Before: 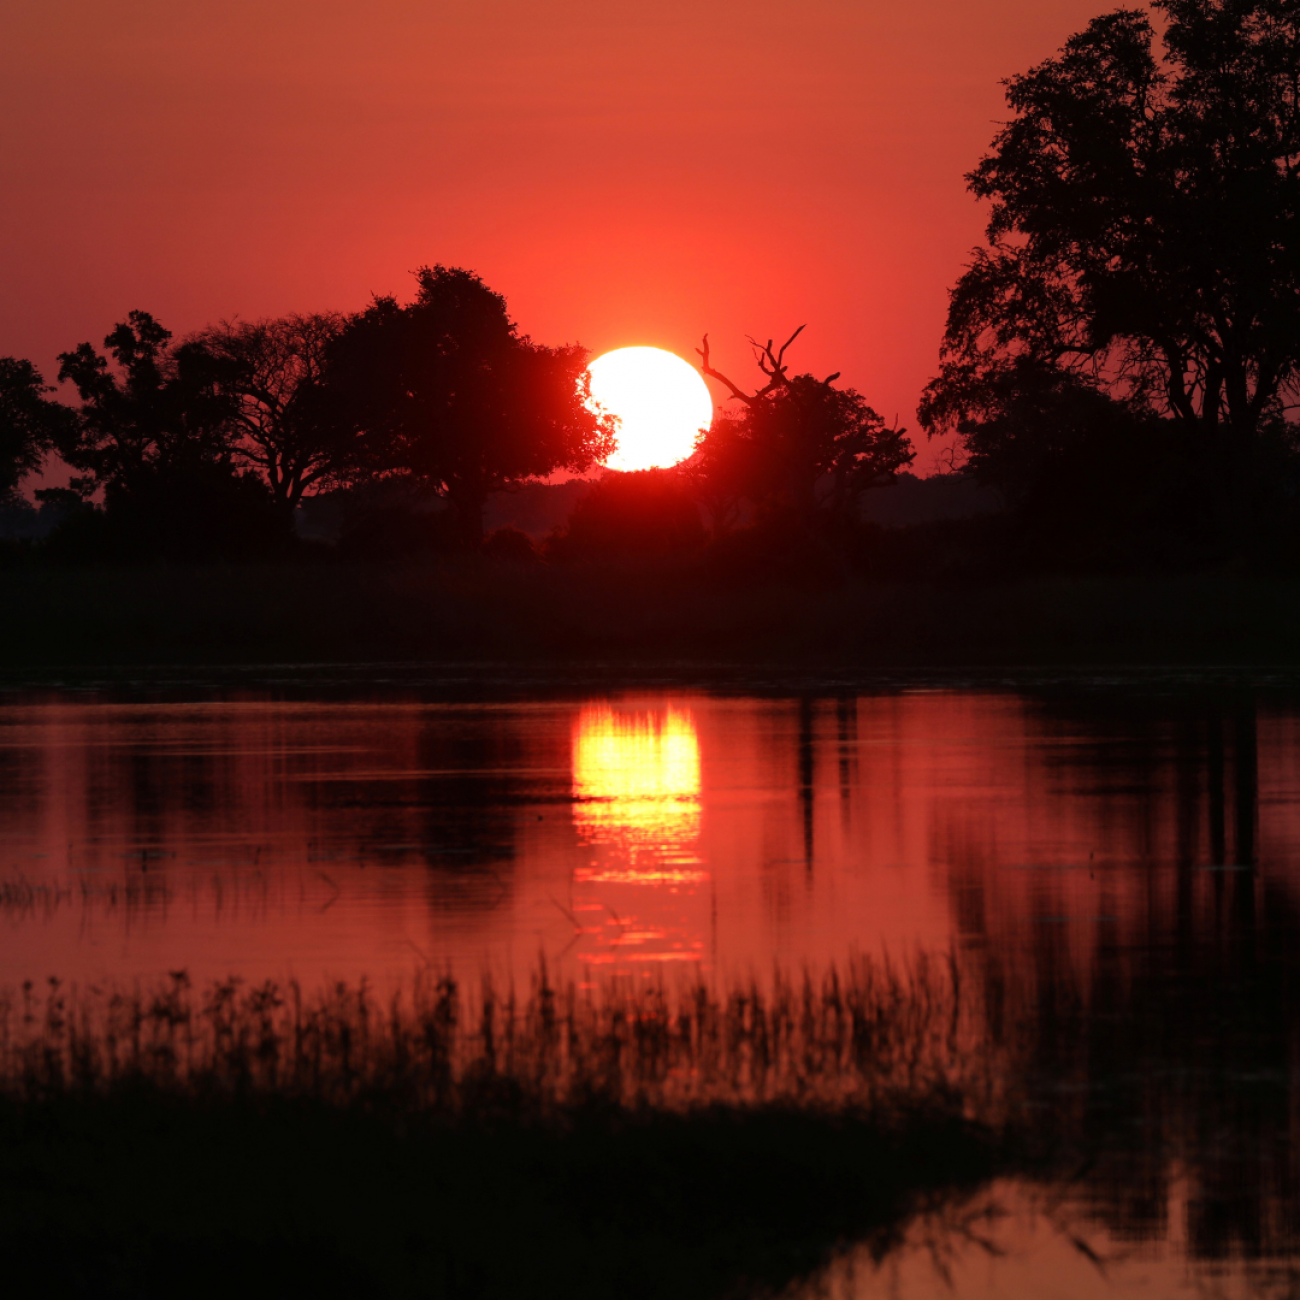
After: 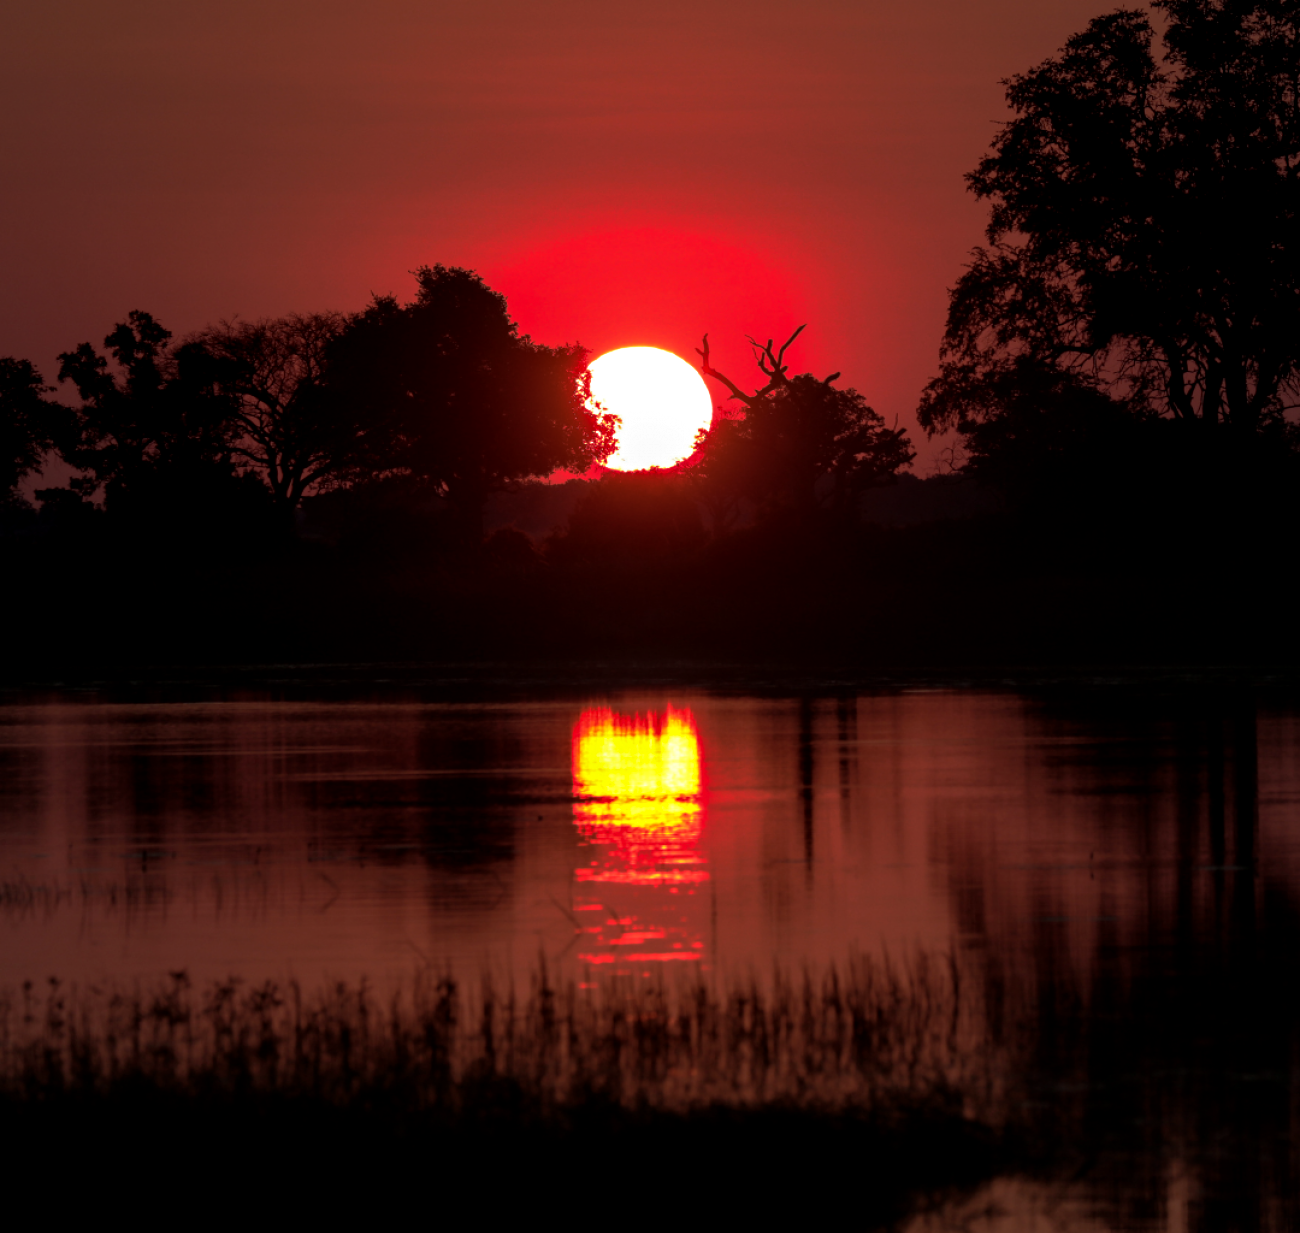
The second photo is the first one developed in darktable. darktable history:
base curve: curves: ch0 [(0, 0) (0.564, 0.291) (0.802, 0.731) (1, 1)], preserve colors none
local contrast: on, module defaults
exposure: exposure 0.124 EV, compensate highlight preservation false
crop and rotate: top 0.007%, bottom 5.079%
